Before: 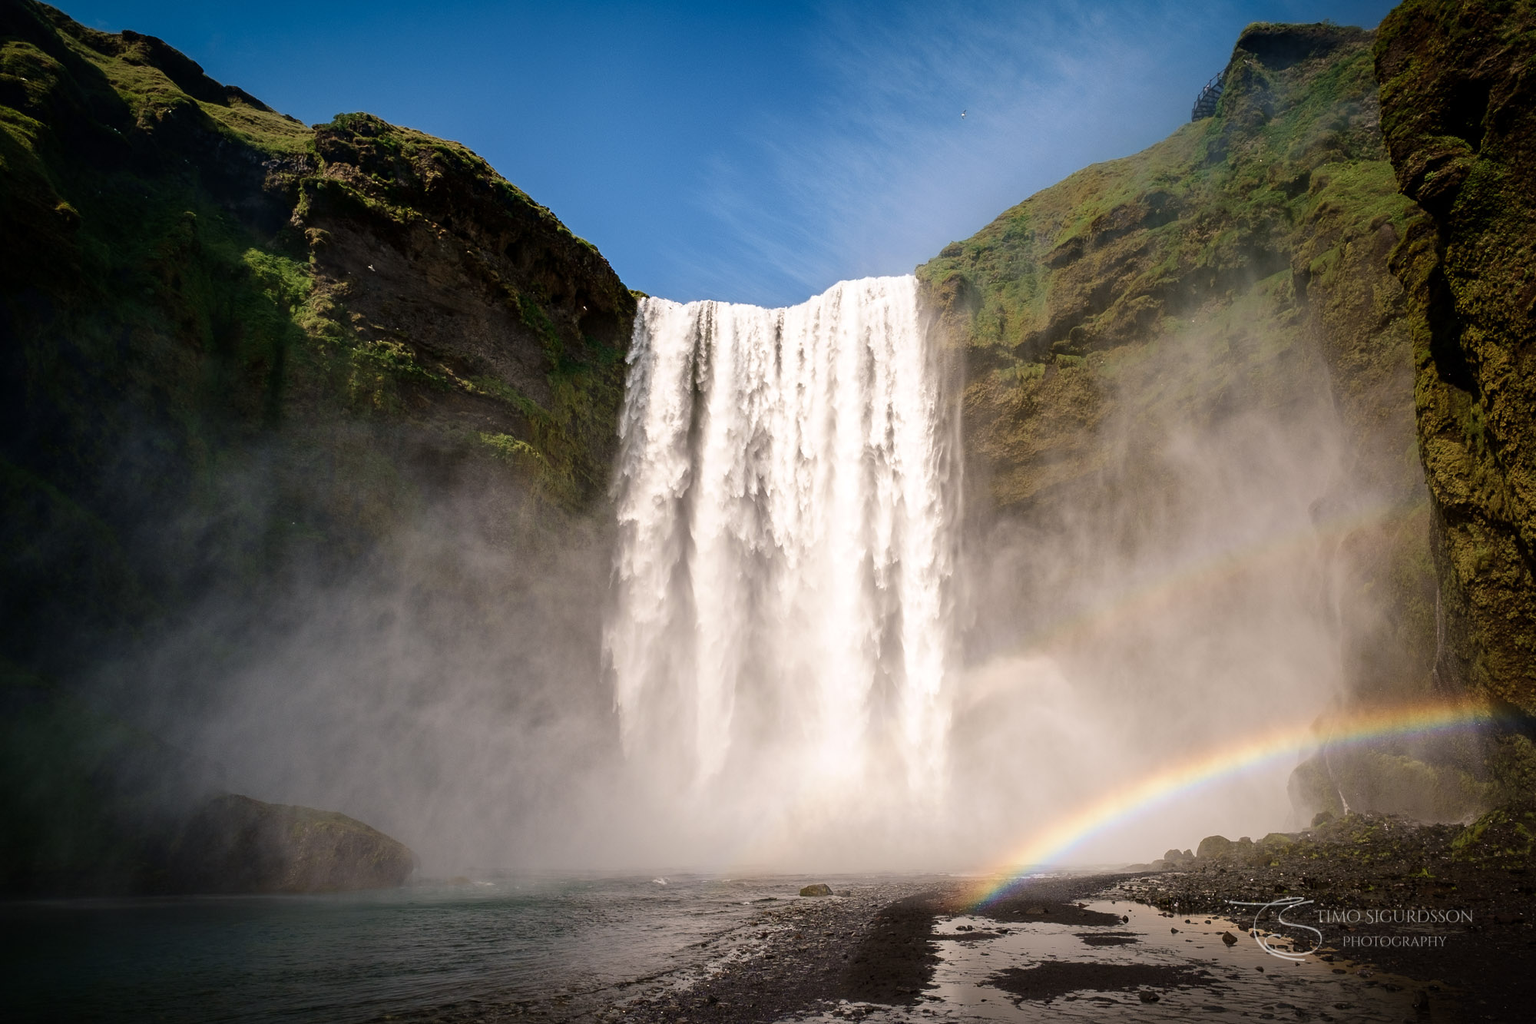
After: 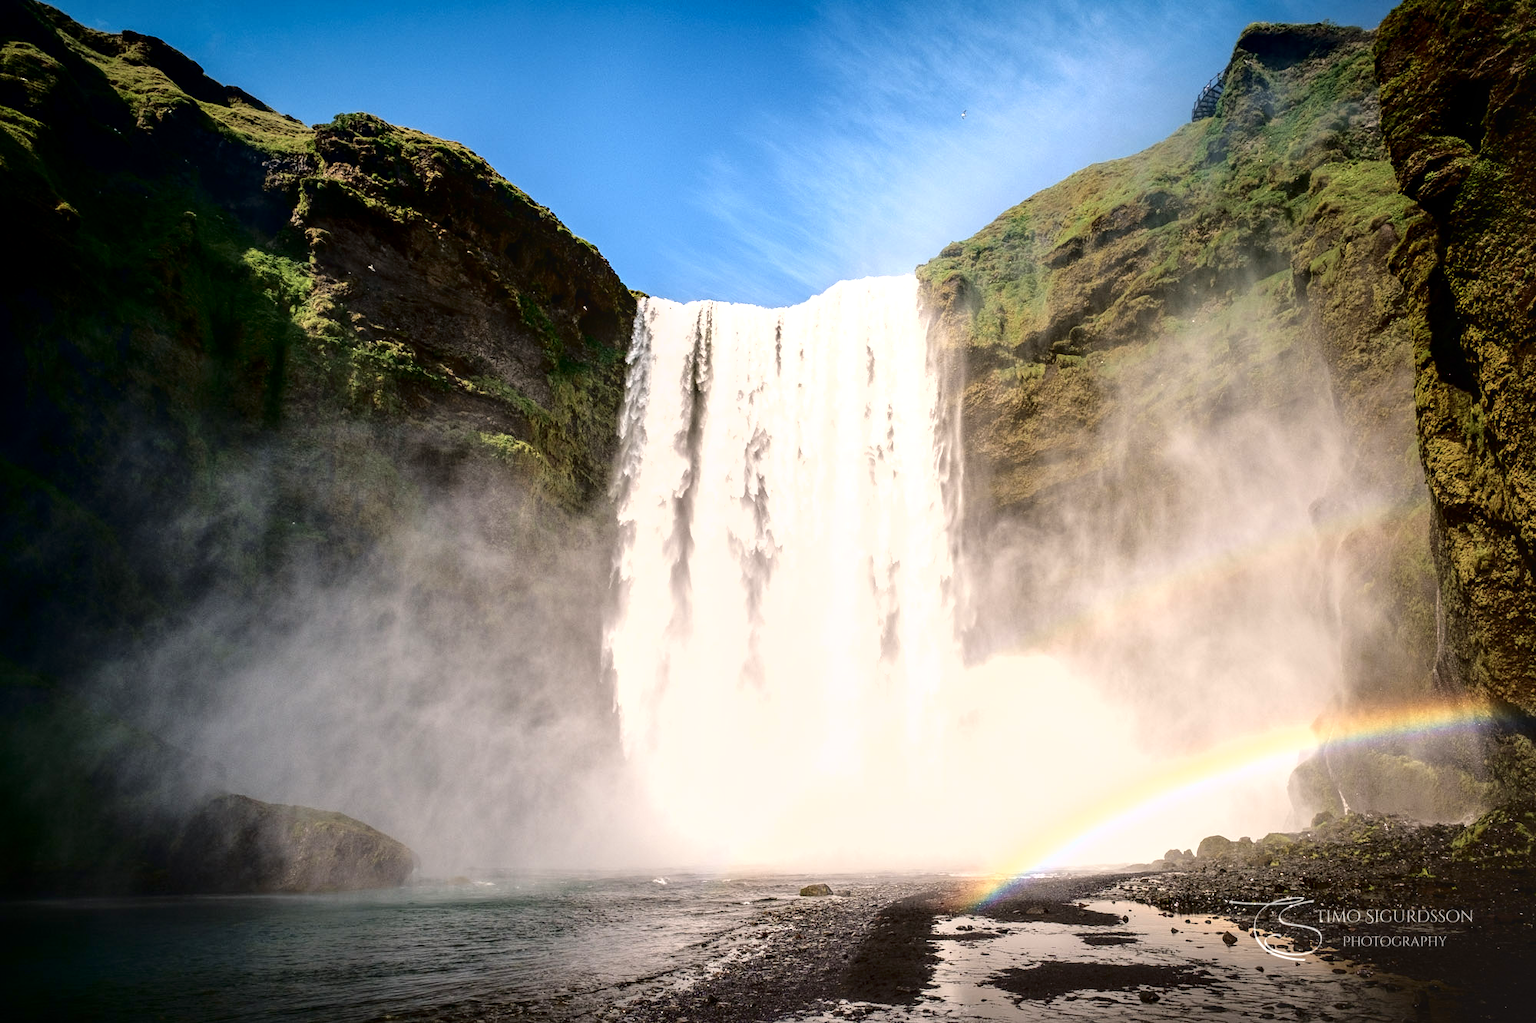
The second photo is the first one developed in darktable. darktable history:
local contrast: on, module defaults
exposure: black level correction 0, exposure 0.9 EV, compensate highlight preservation false
fill light: exposure -2 EV, width 8.6
